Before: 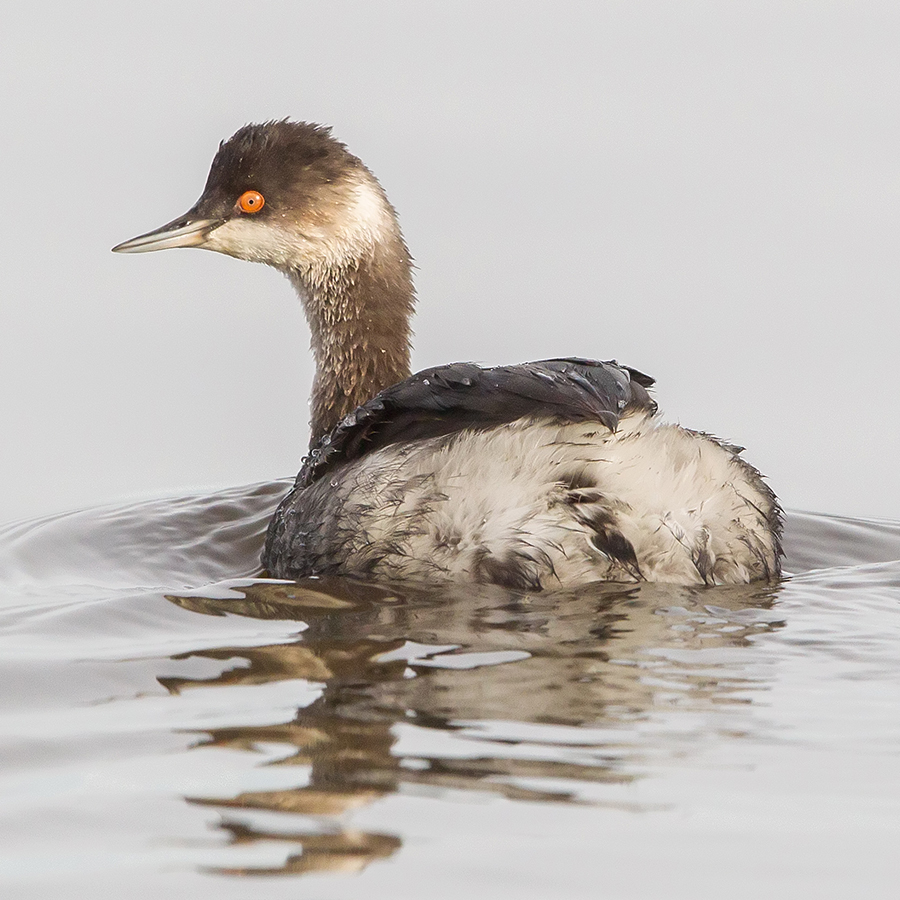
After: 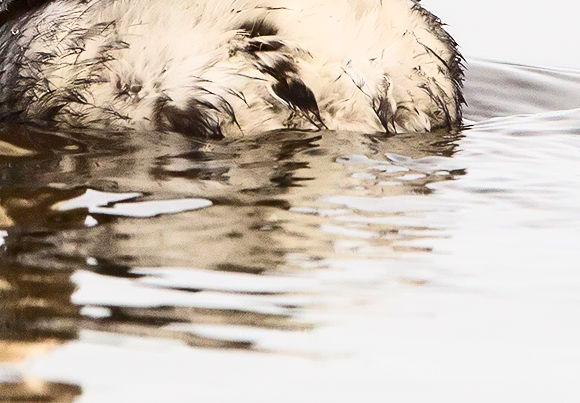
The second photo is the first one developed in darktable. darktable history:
crop and rotate: left 35.509%, top 50.238%, bottom 4.934%
contrast brightness saturation: contrast 0.4, brightness 0.05, saturation 0.25
